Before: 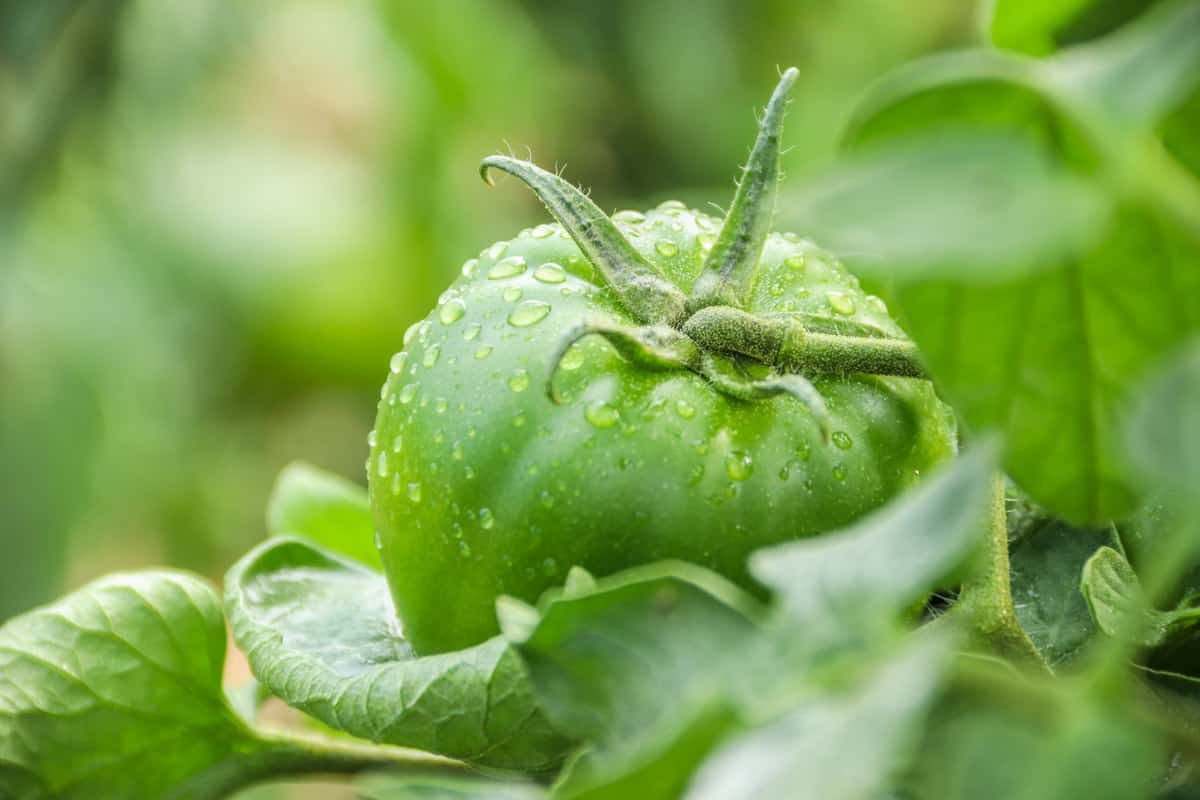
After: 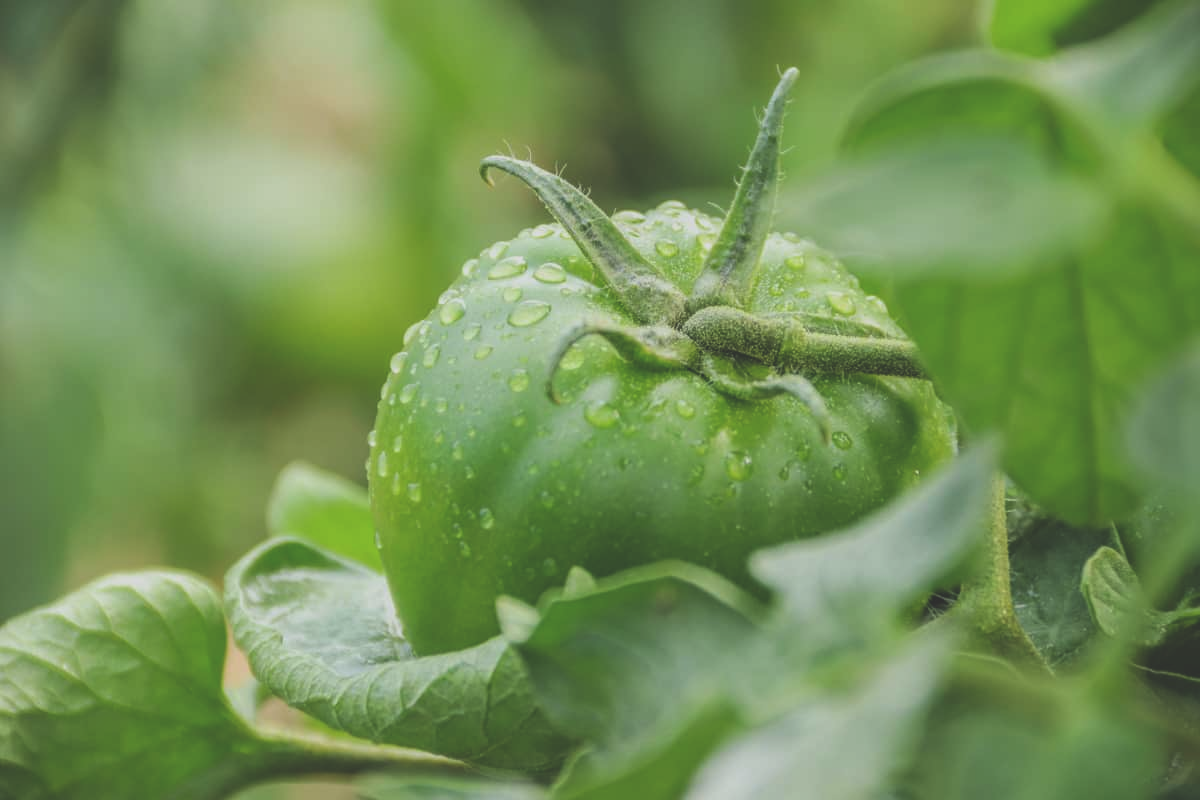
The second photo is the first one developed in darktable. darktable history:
exposure: black level correction -0.037, exposure -0.498 EV, compensate exposure bias true, compensate highlight preservation false
